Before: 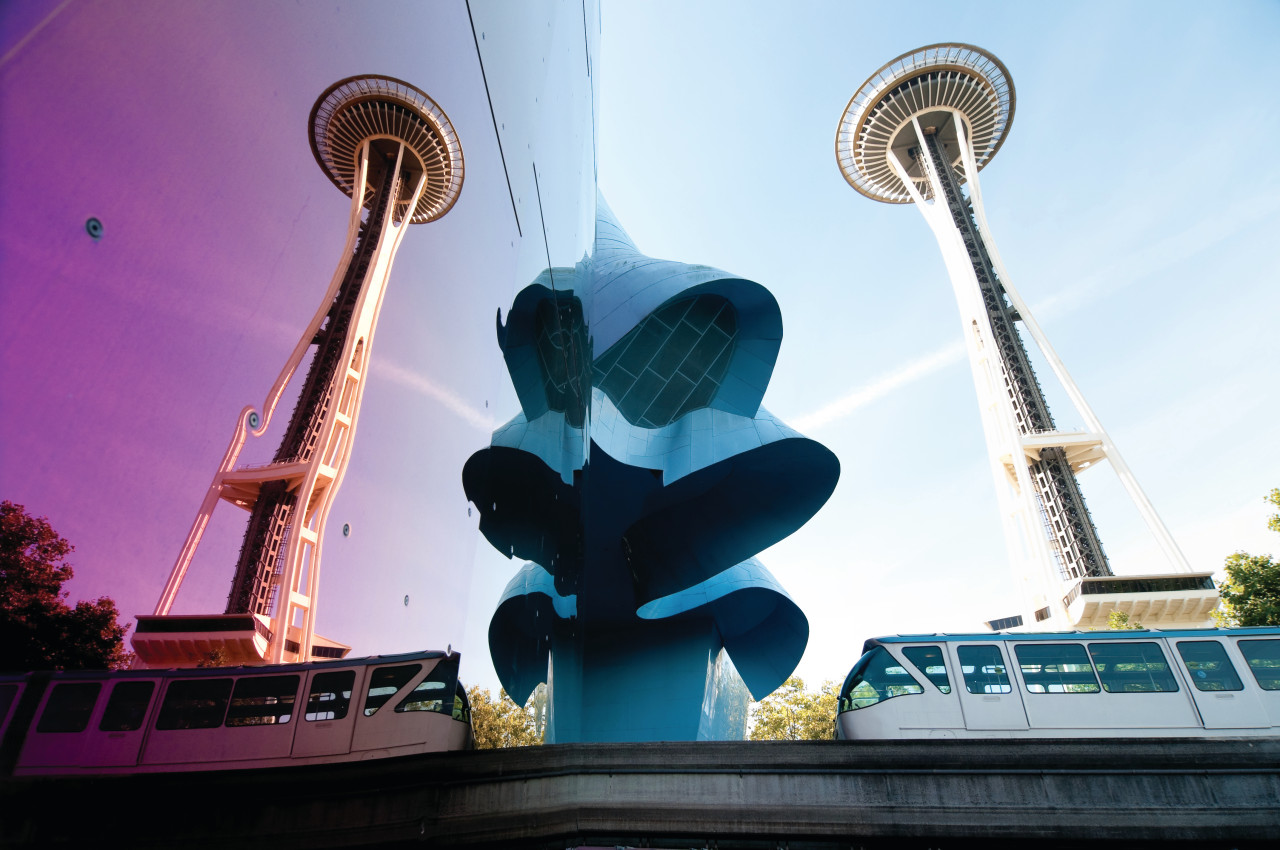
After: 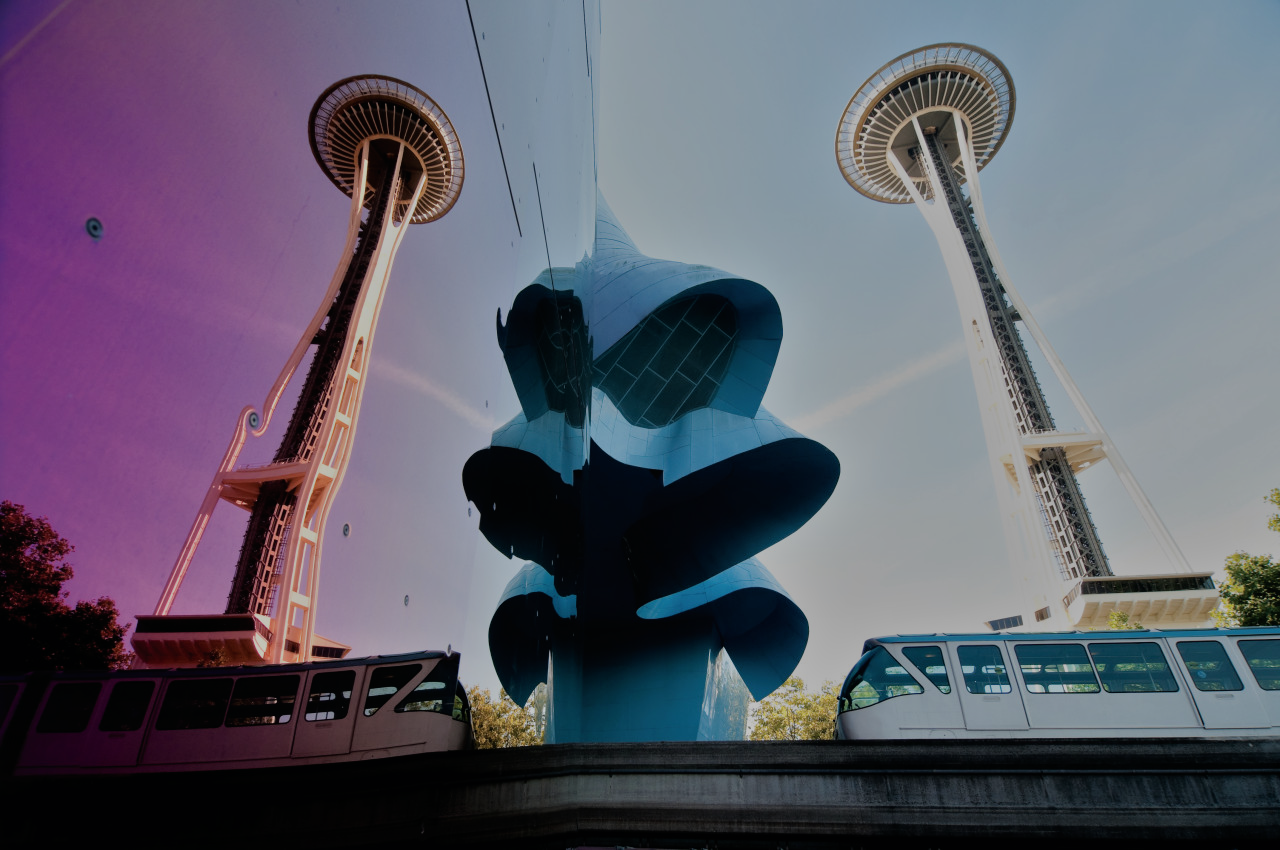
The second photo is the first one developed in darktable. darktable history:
tone equalizer: -7 EV 0.15 EV, -6 EV 0.6 EV, -5 EV 1.15 EV, -4 EV 1.33 EV, -3 EV 1.15 EV, -2 EV 0.6 EV, -1 EV 0.15 EV, mask exposure compensation -0.5 EV
exposure: exposure -2.002 EV, compensate highlight preservation false
